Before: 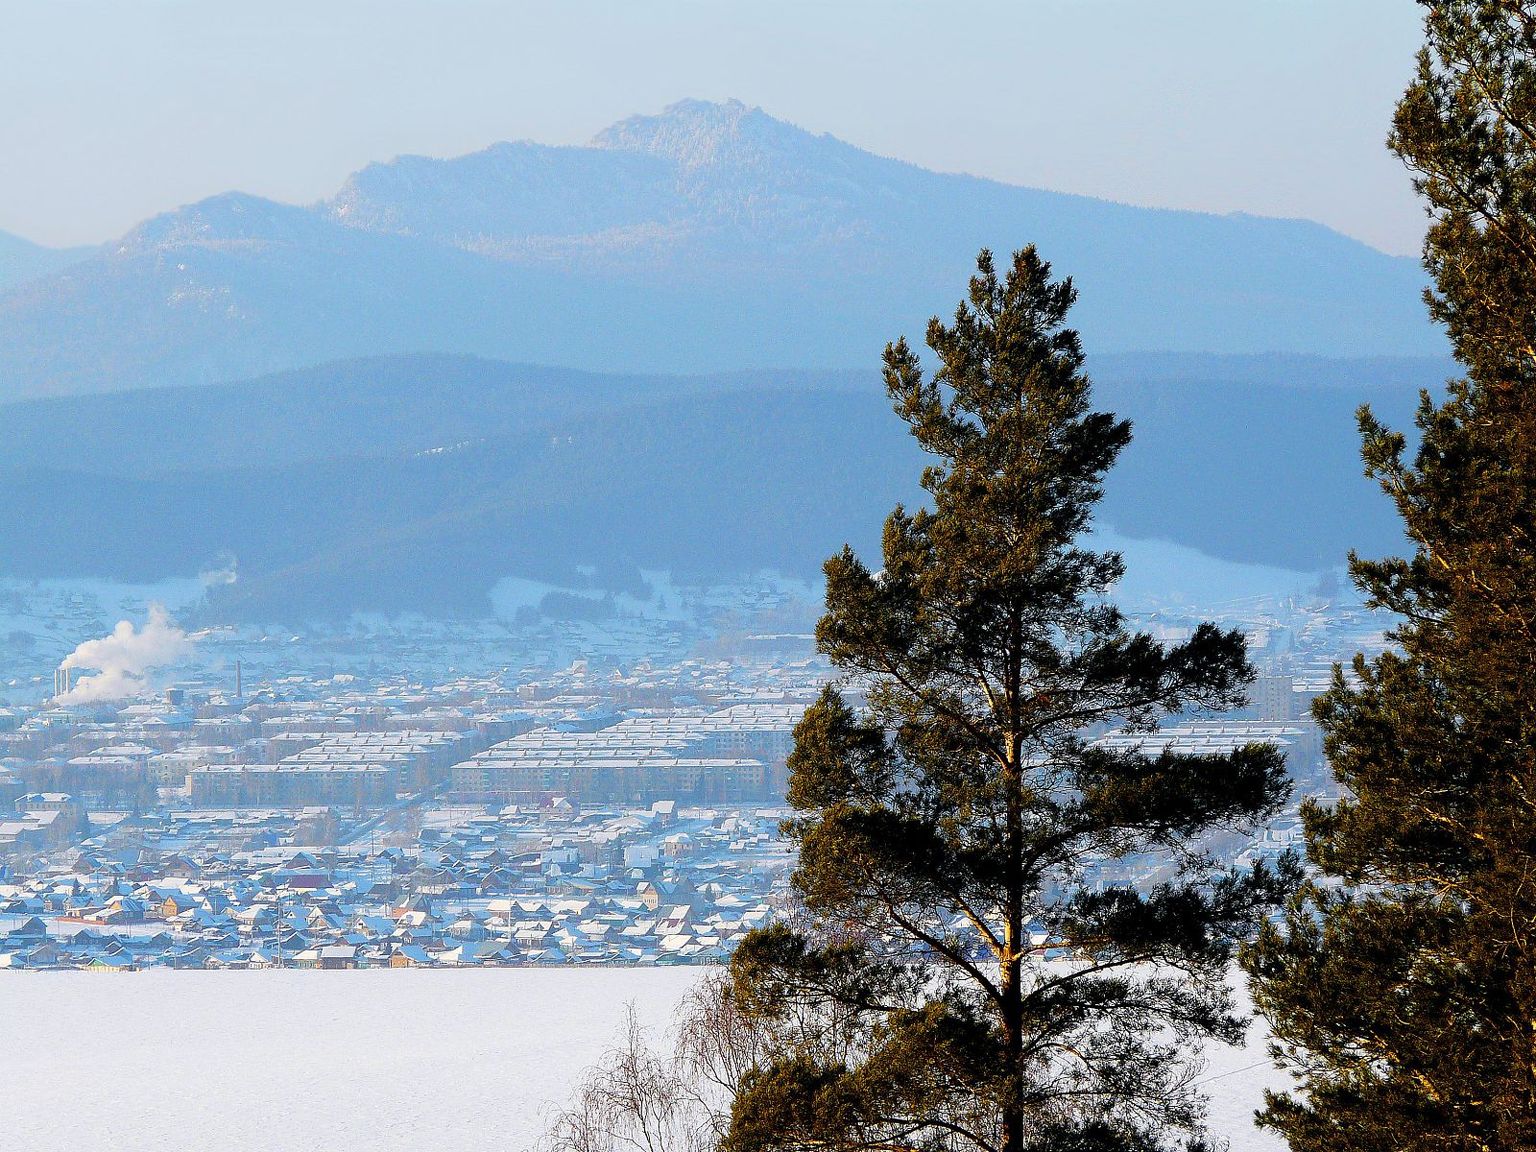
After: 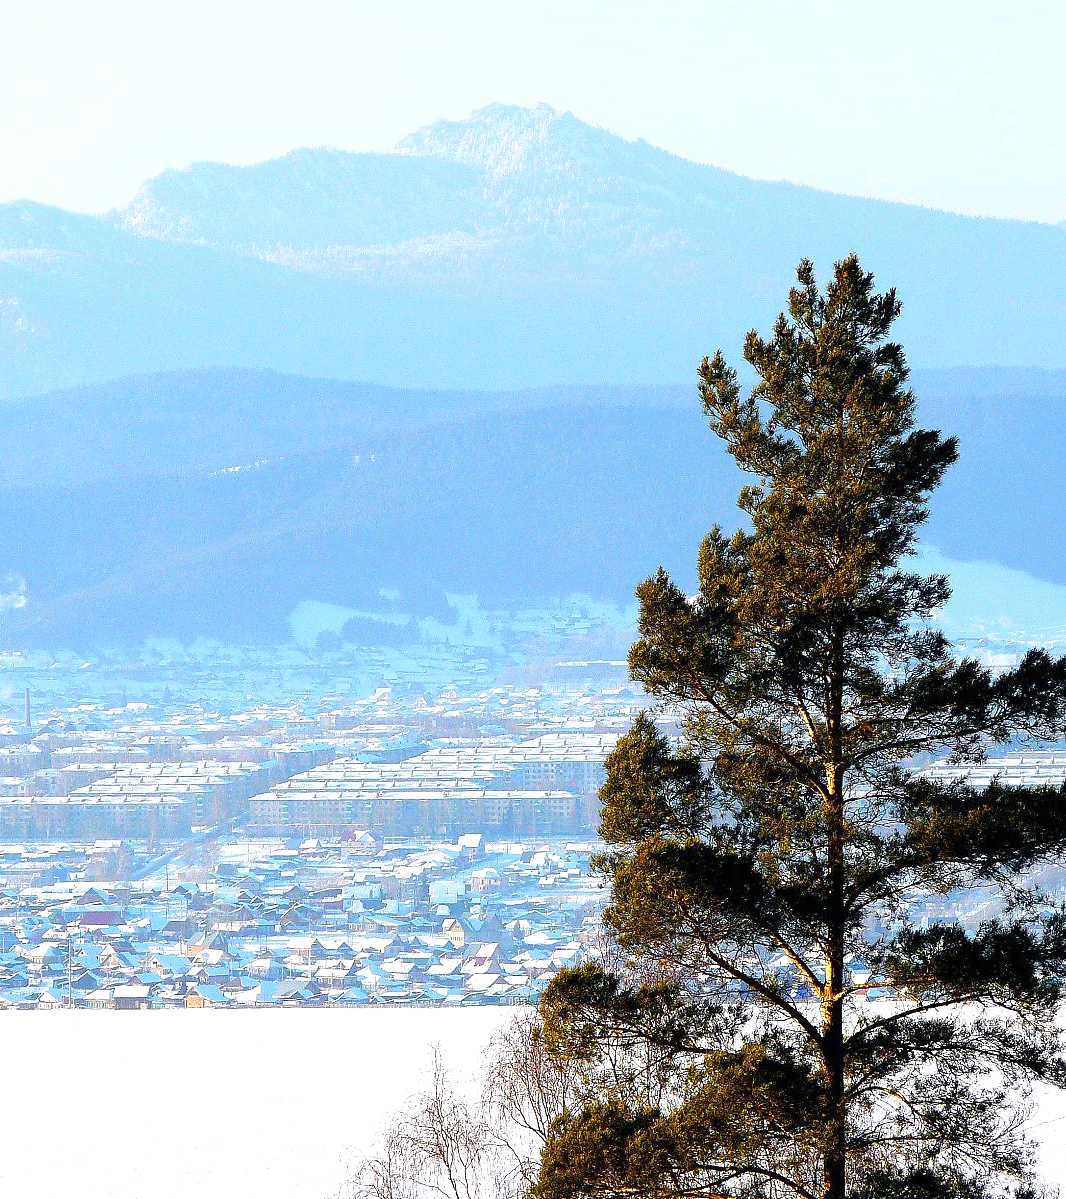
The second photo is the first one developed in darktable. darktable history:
crop and rotate: left 13.871%, right 19.498%
exposure: black level correction 0, exposure 0.704 EV, compensate highlight preservation false
